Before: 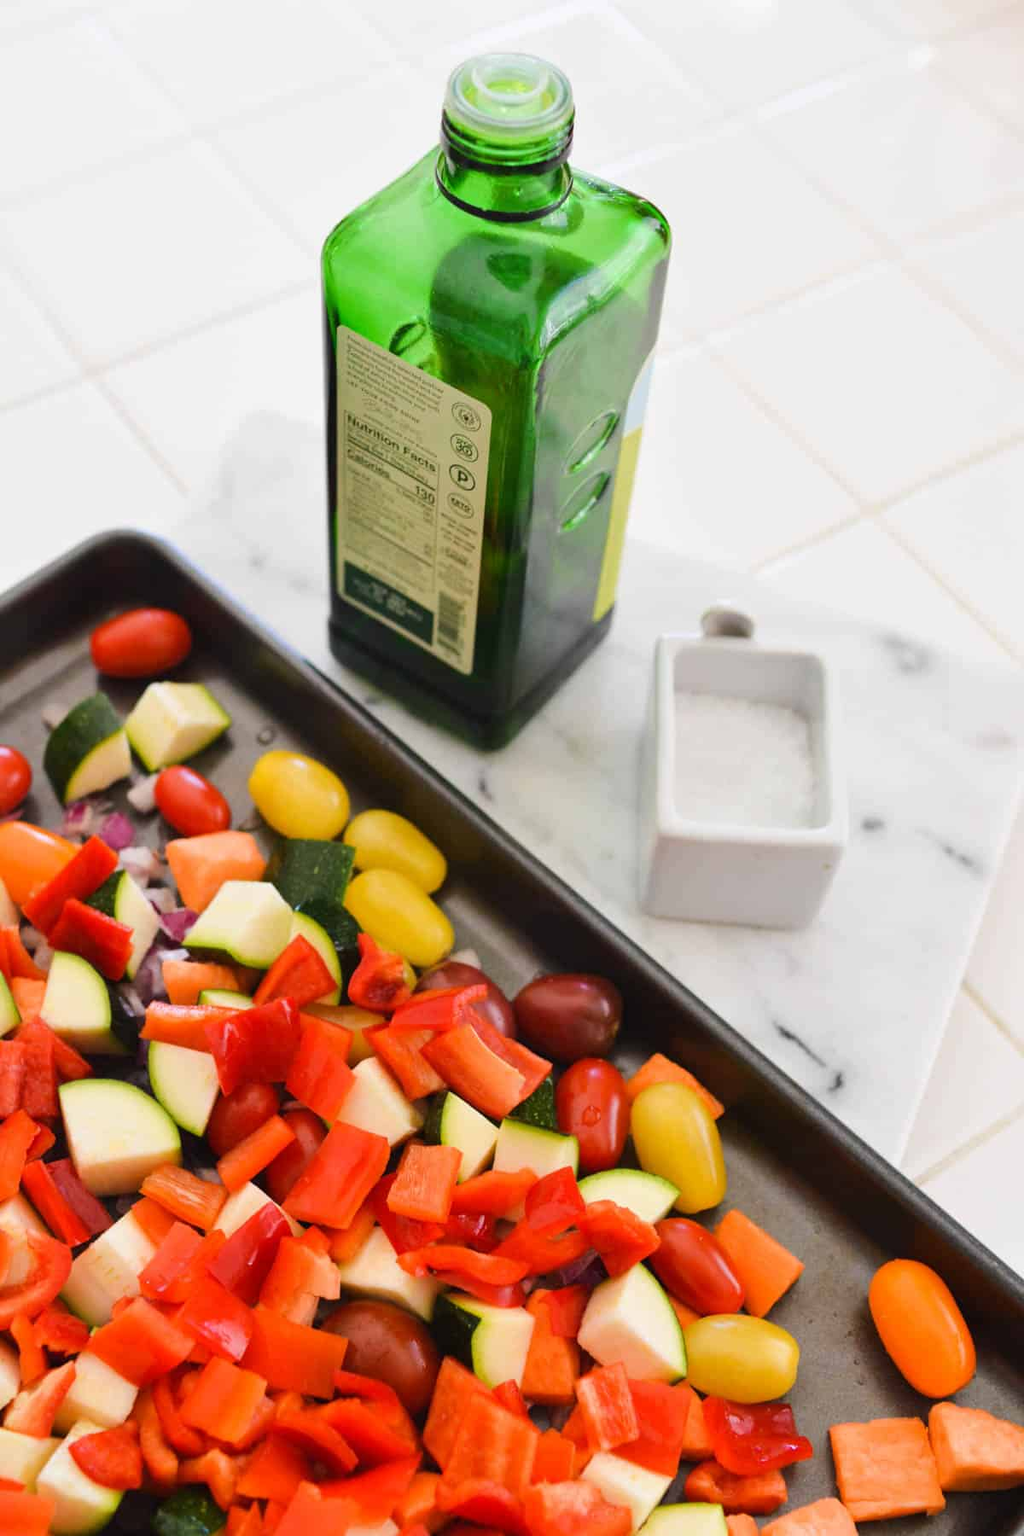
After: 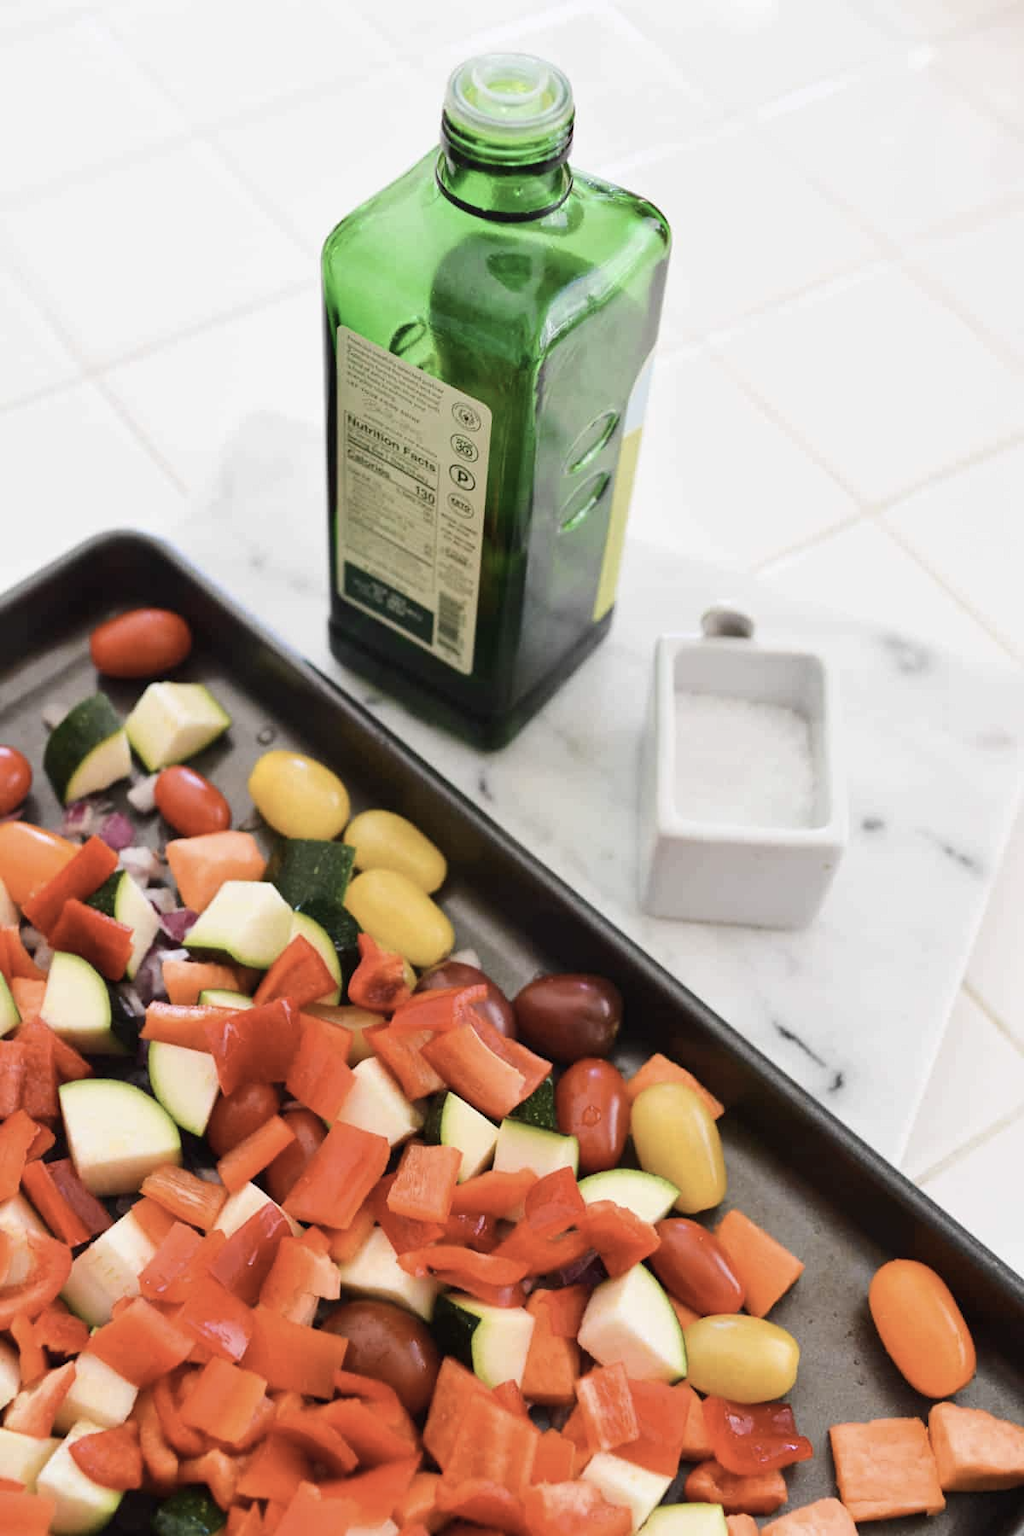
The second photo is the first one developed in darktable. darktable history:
color zones: curves: ch0 [(0, 0.613) (0.01, 0.613) (0.245, 0.448) (0.498, 0.529) (0.642, 0.665) (0.879, 0.777) (0.99, 0.613)]; ch1 [(0, 0) (0.143, 0) (0.286, 0) (0.429, 0) (0.571, 0) (0.714, 0) (0.857, 0)], mix -93.41%
contrast brightness saturation: contrast 0.1, saturation -0.3
